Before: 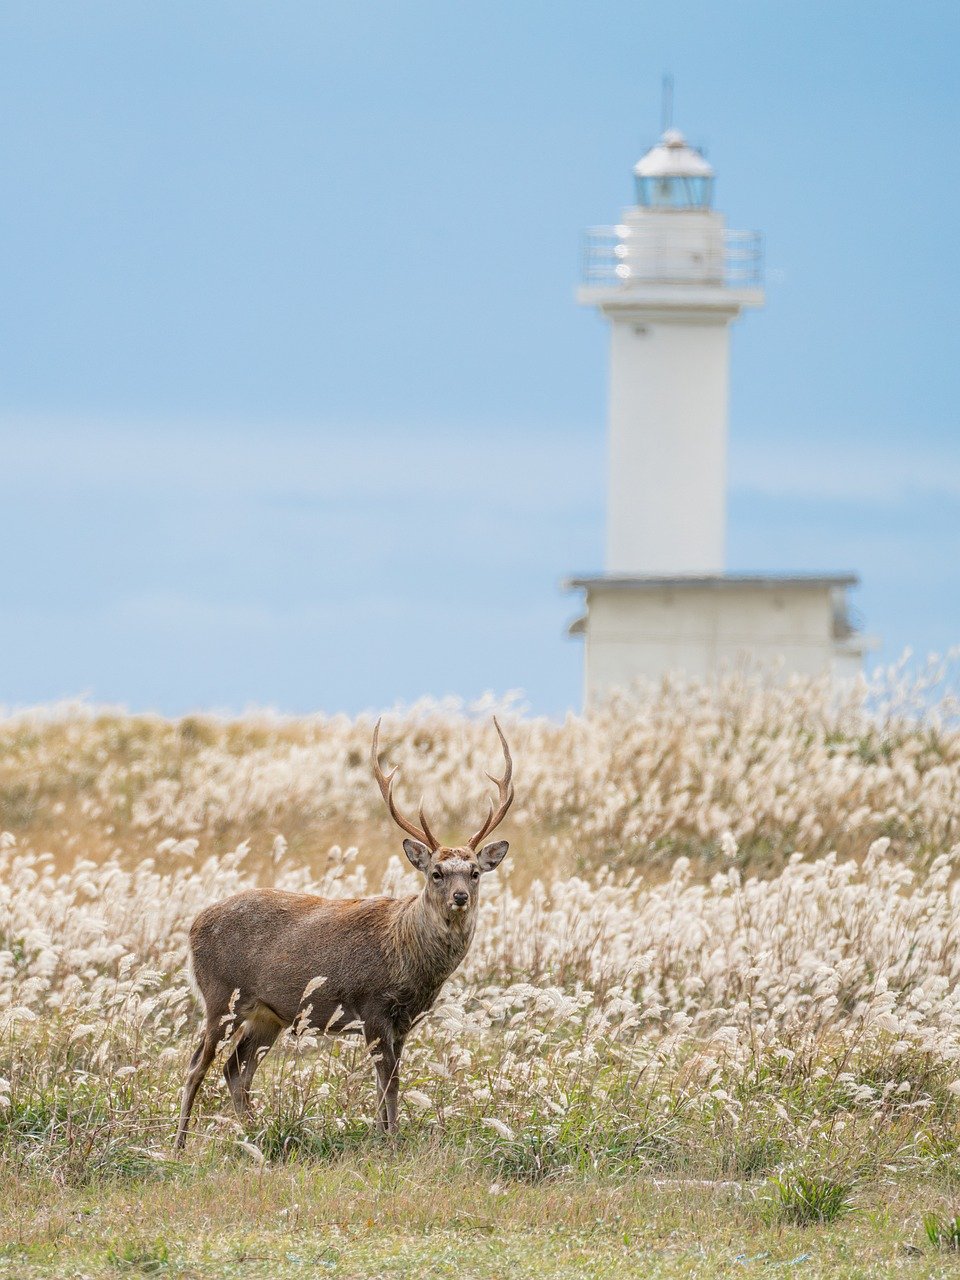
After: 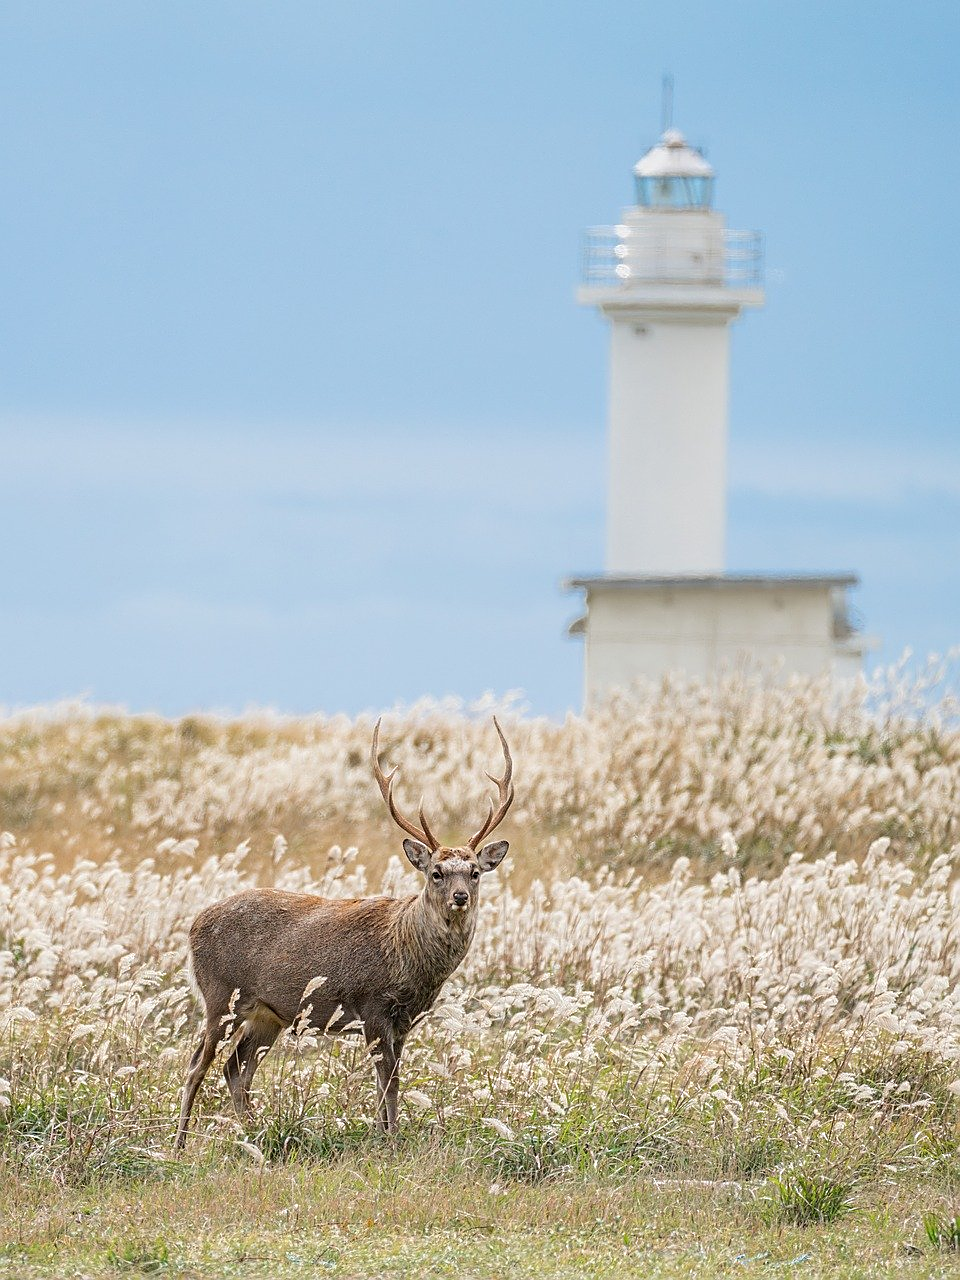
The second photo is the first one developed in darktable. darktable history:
bloom: size 9%, threshold 100%, strength 7%
sharpen: on, module defaults
